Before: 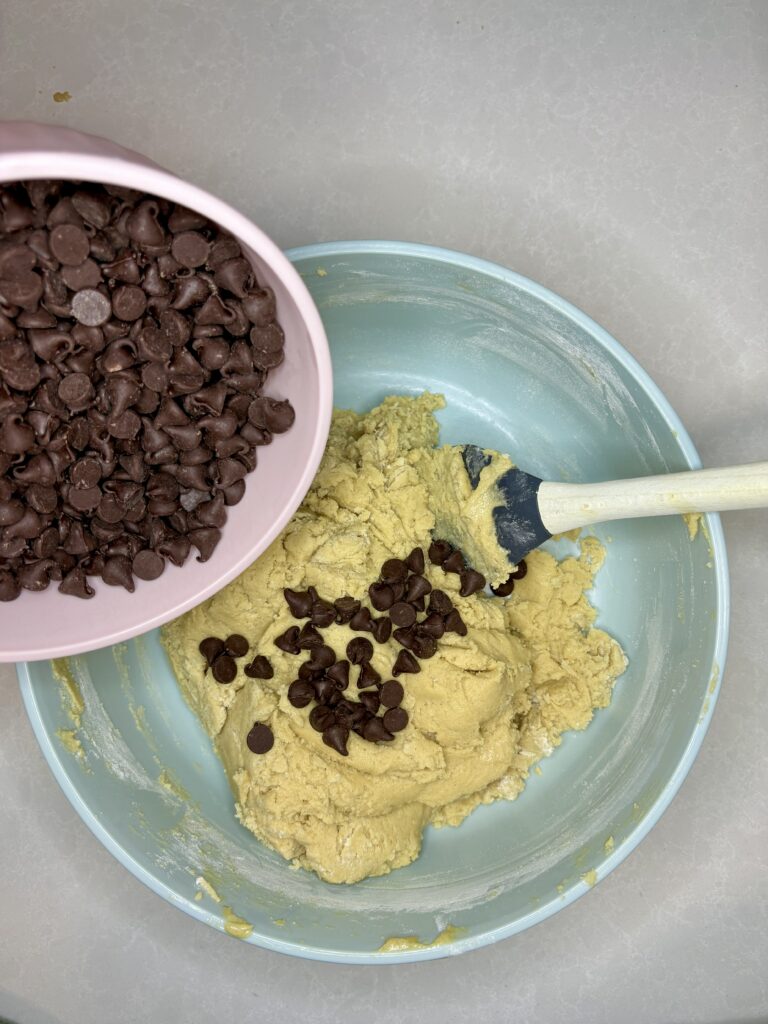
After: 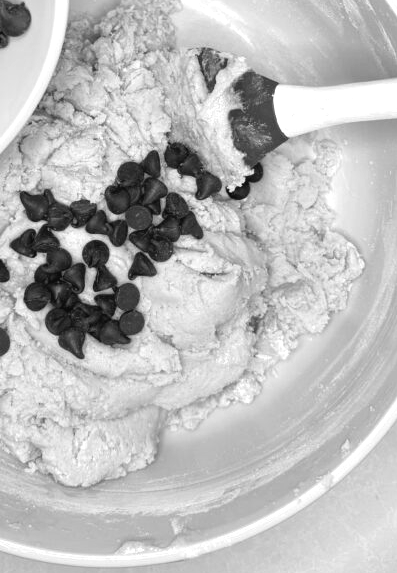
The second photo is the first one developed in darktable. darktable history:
monochrome: a -4.13, b 5.16, size 1
crop: left 34.479%, top 38.822%, right 13.718%, bottom 5.172%
exposure: black level correction -0.002, exposure 0.54 EV, compensate highlight preservation false
